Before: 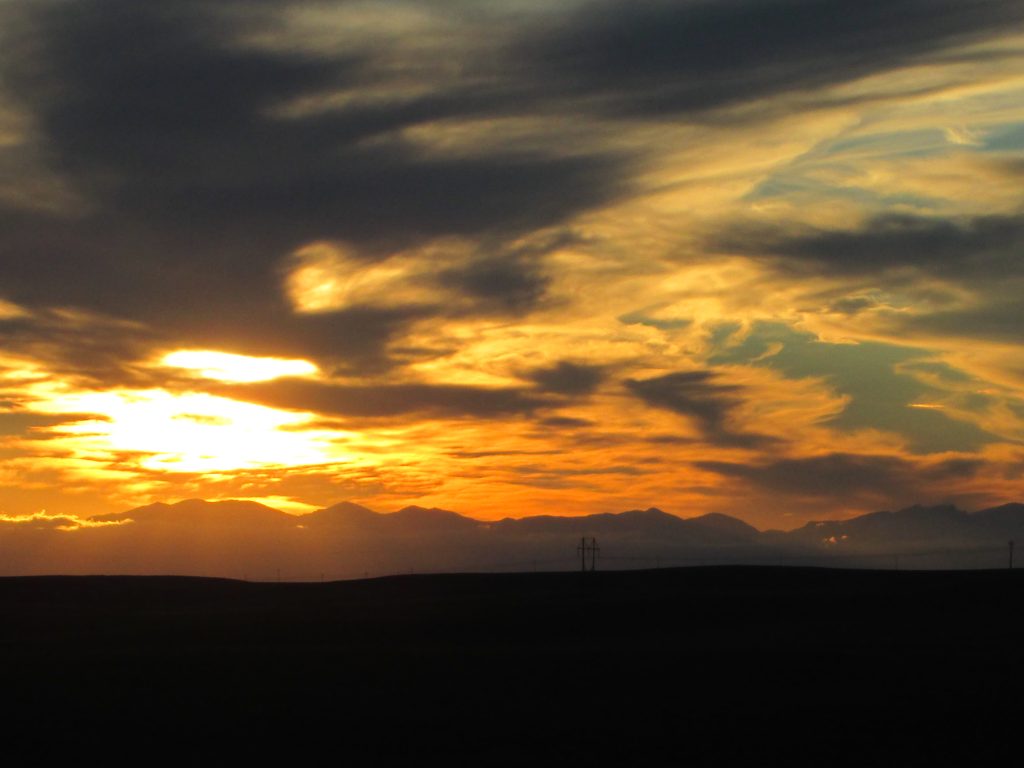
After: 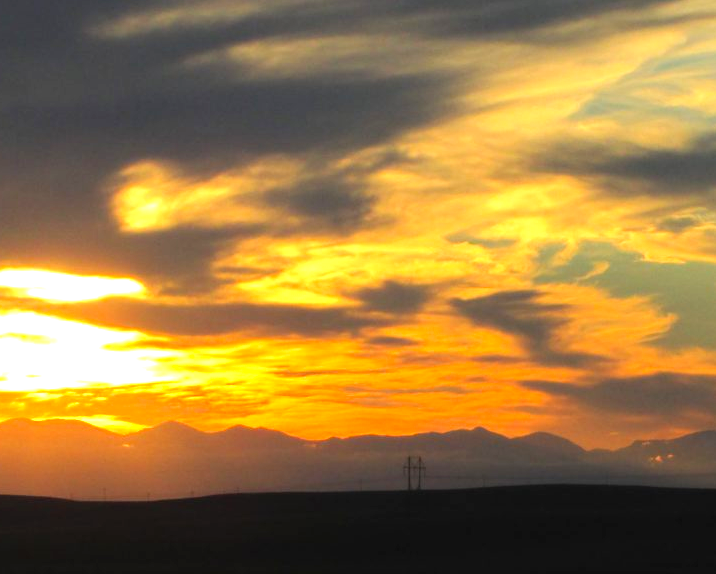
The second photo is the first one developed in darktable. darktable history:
crop and rotate: left 17.046%, top 10.659%, right 12.989%, bottom 14.553%
contrast brightness saturation: contrast 0.03, brightness 0.06, saturation 0.13
exposure: black level correction 0, exposure 0.7 EV, compensate exposure bias true, compensate highlight preservation false
